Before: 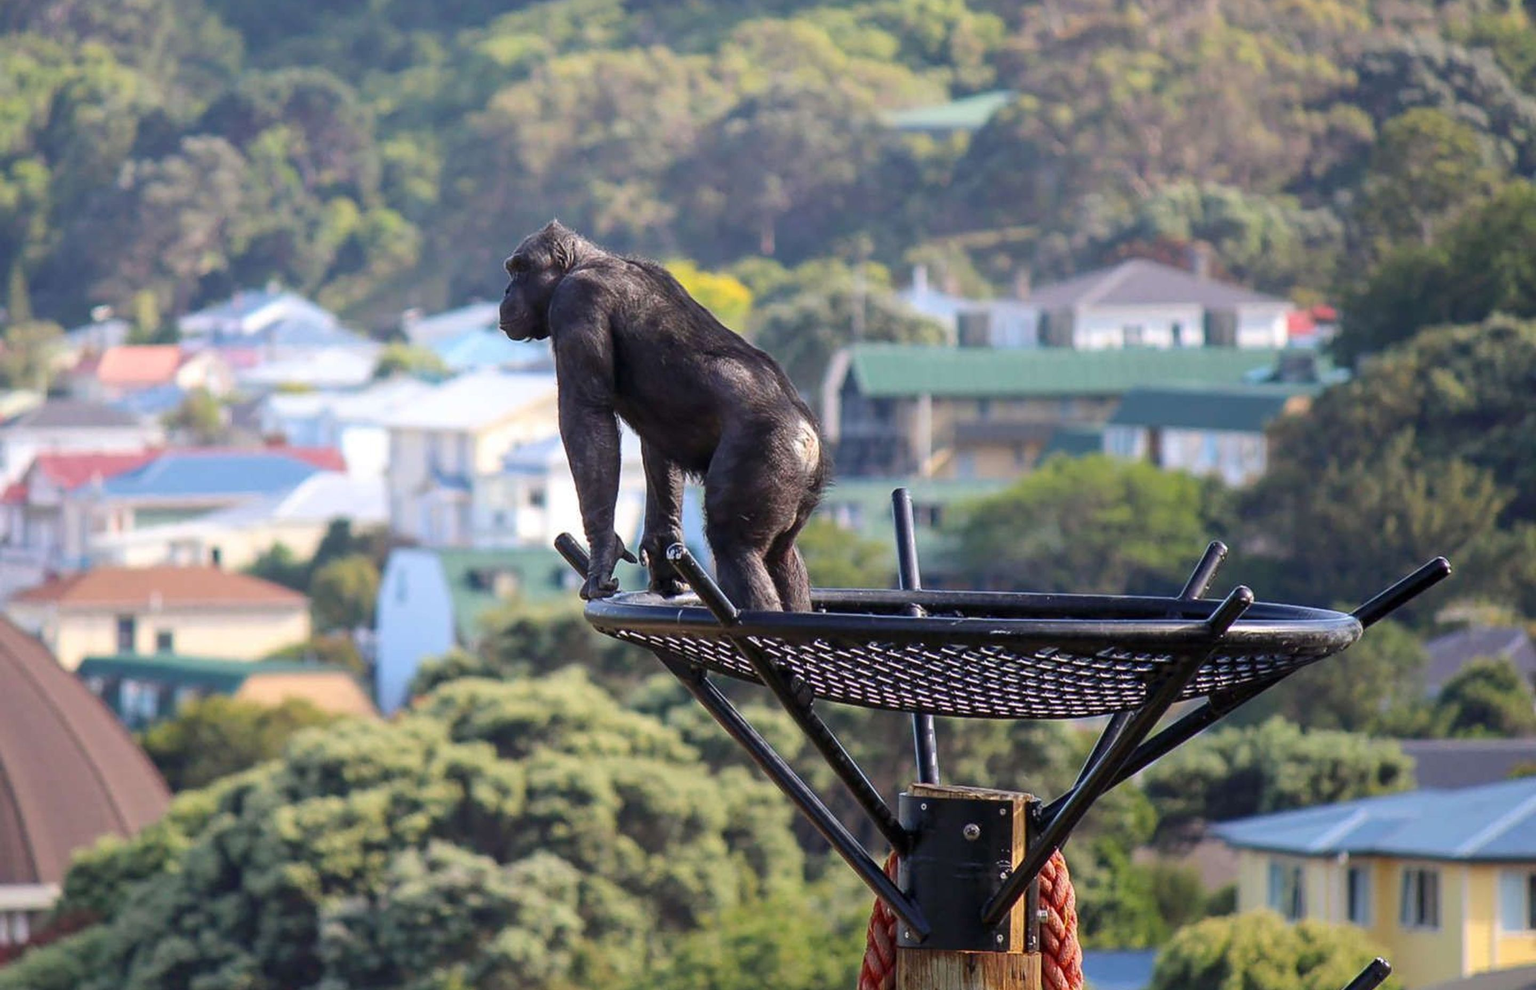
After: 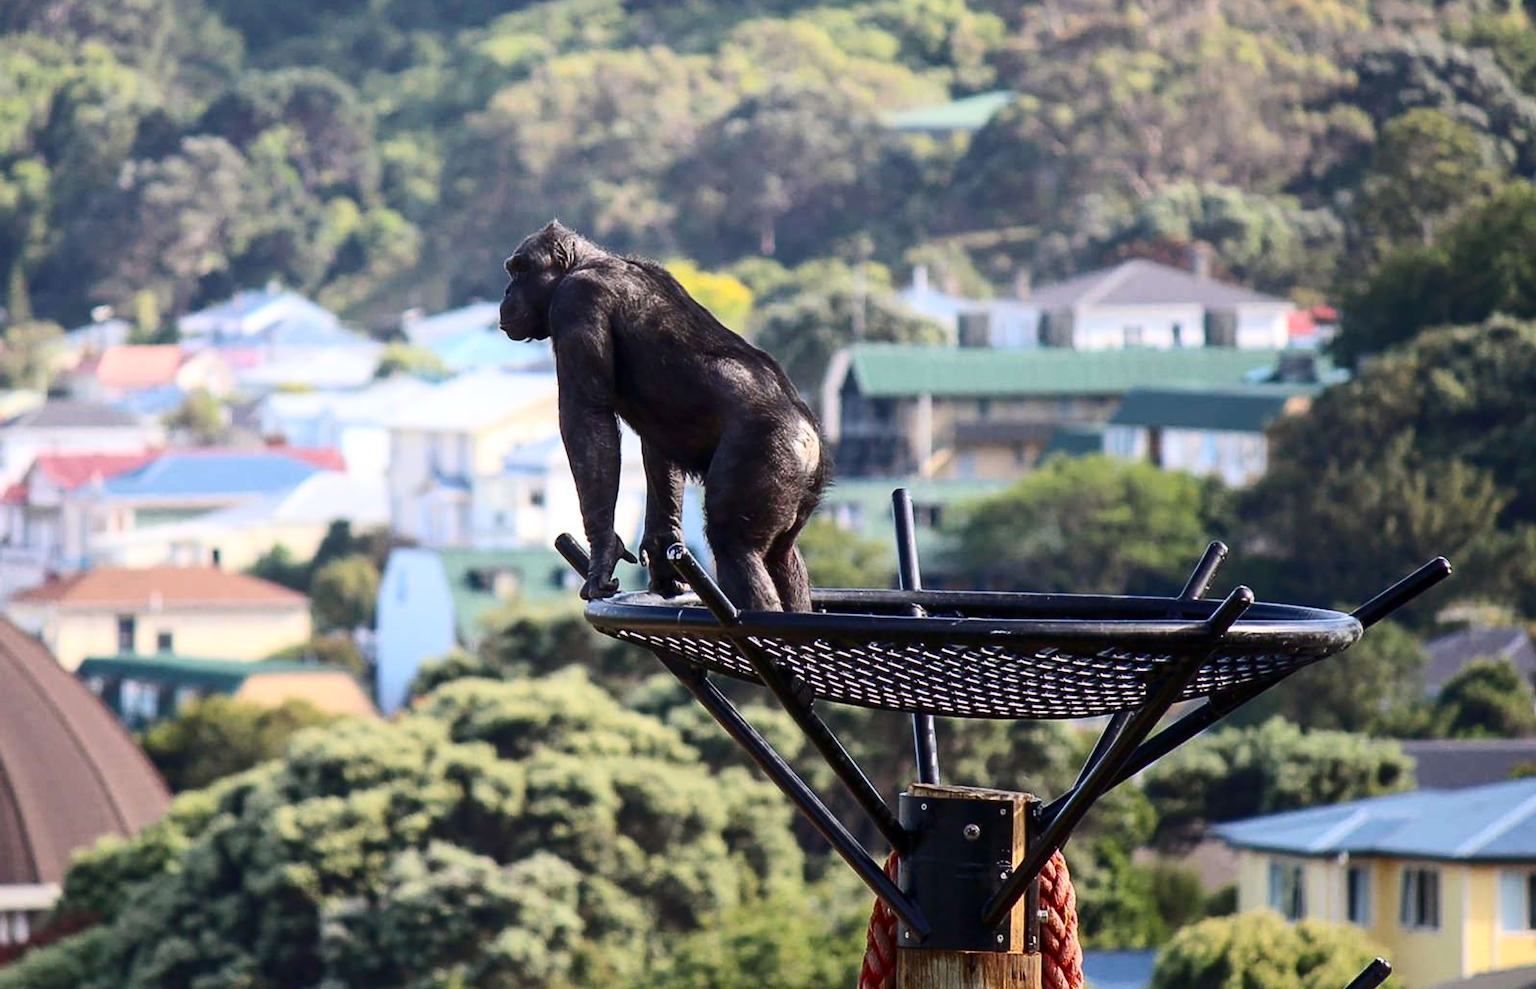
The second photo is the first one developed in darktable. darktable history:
contrast brightness saturation: contrast 0.274
